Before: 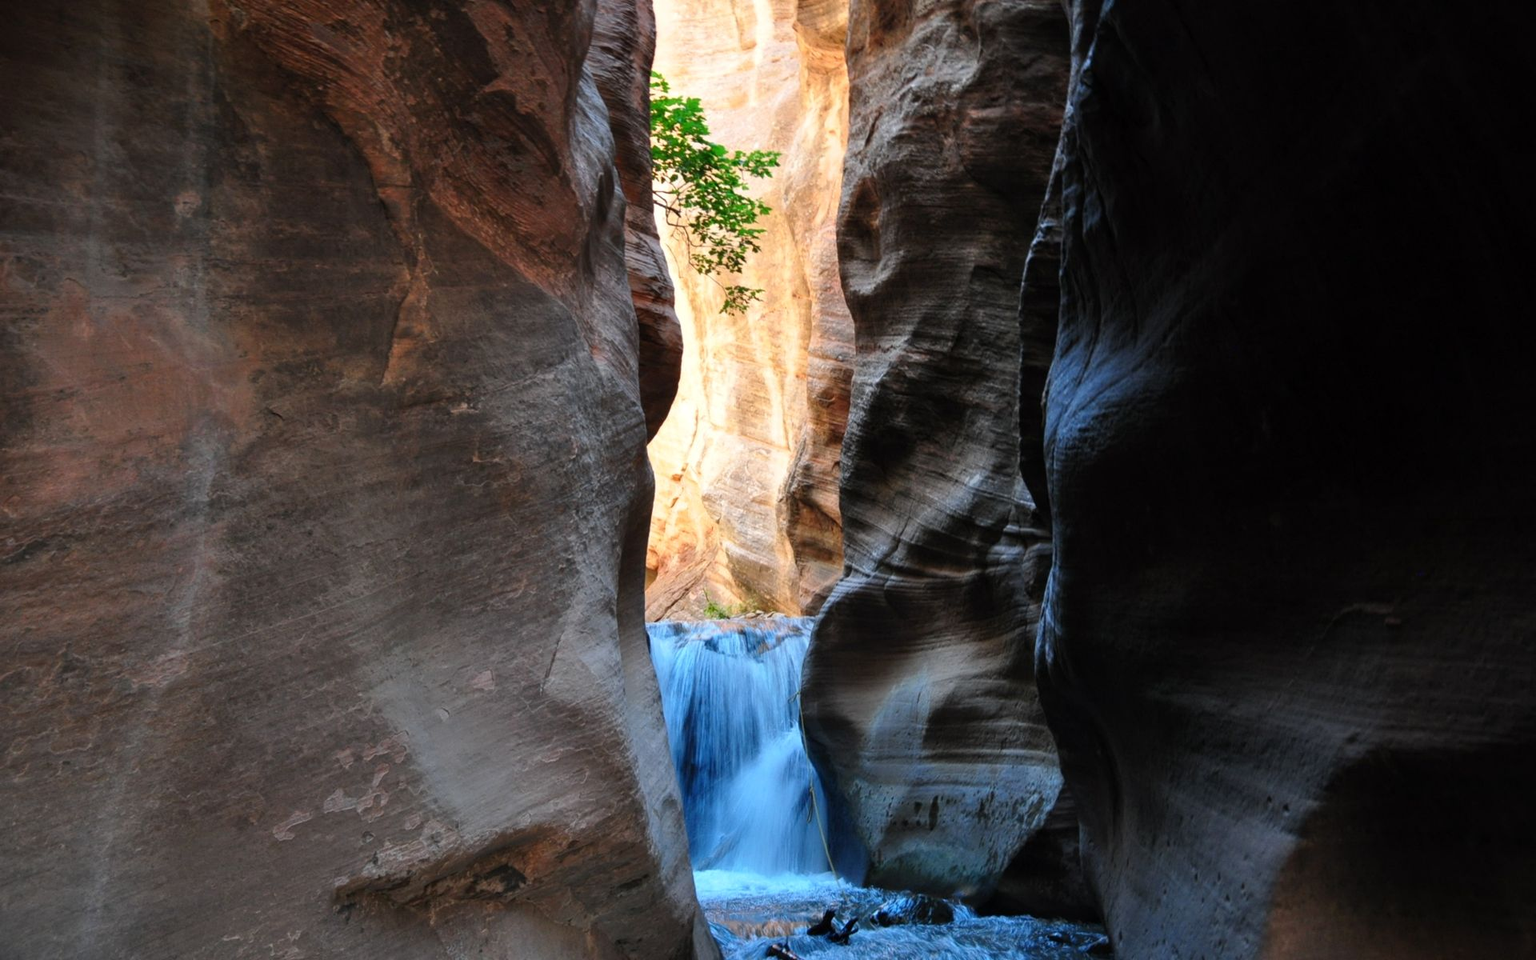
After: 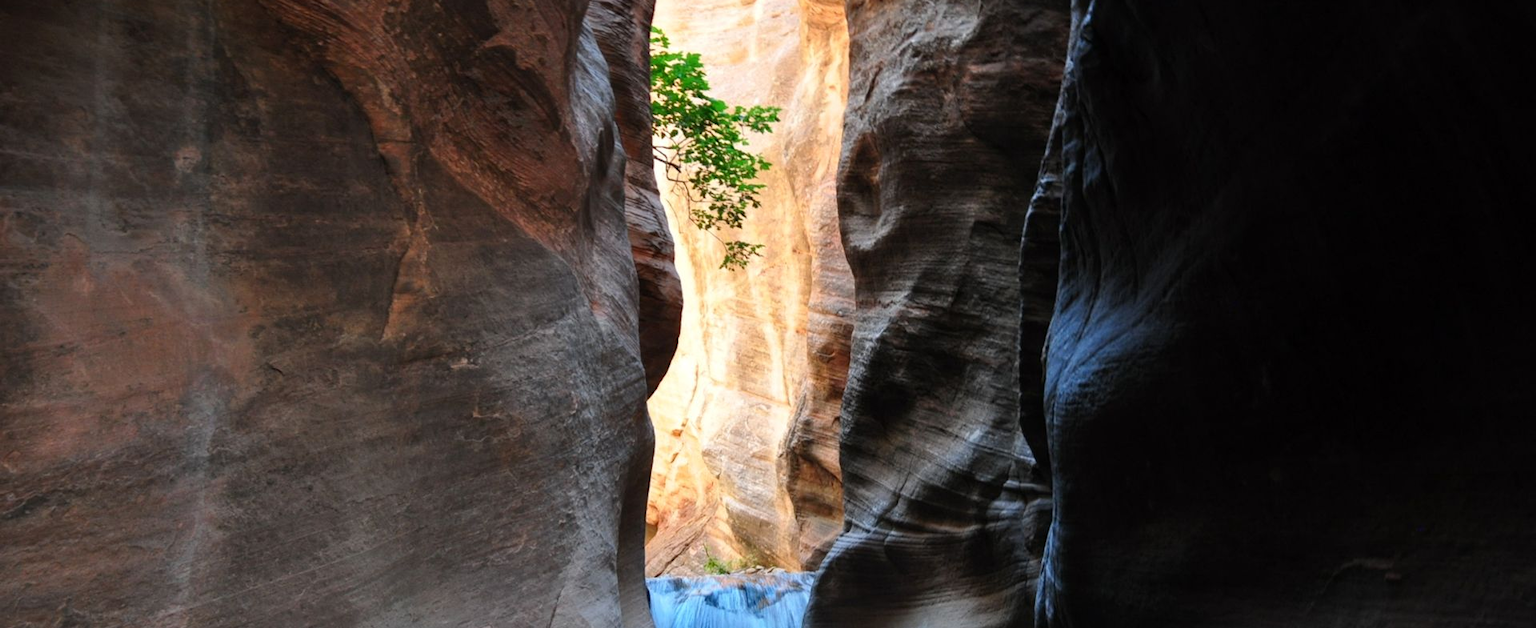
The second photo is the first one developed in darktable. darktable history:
crop and rotate: top 4.724%, bottom 29.813%
